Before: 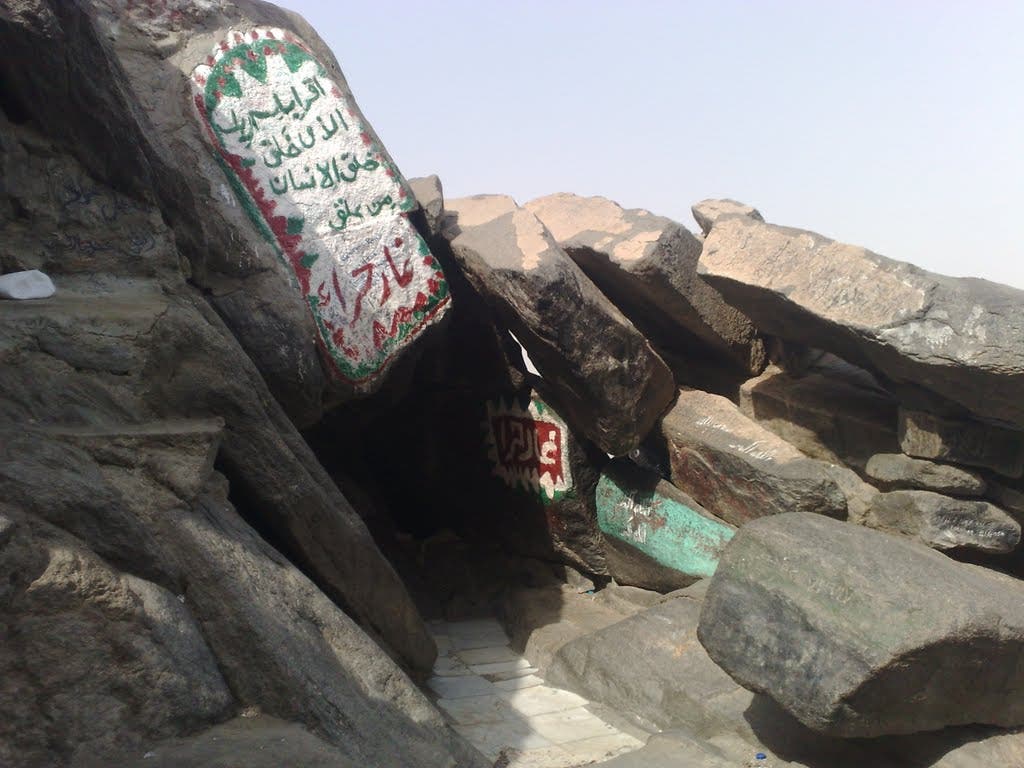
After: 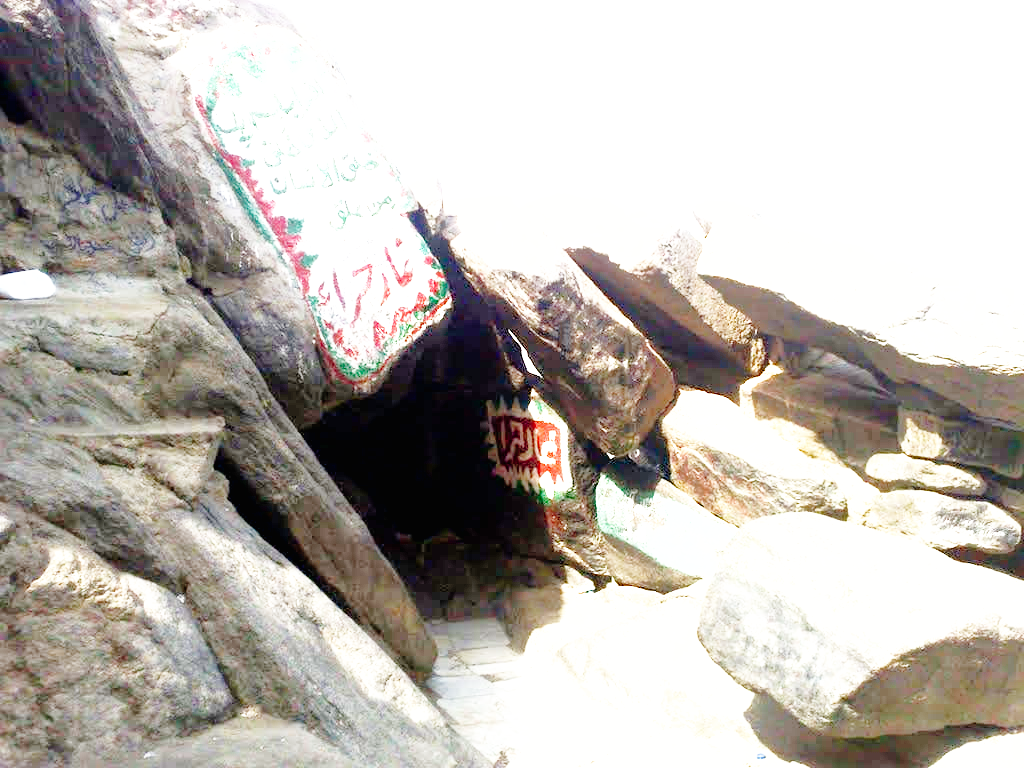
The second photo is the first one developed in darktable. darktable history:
exposure: black level correction 0.005, exposure 2.084 EV, compensate highlight preservation false
shadows and highlights: on, module defaults
base curve: curves: ch0 [(0, 0) (0, 0) (0.002, 0.001) (0.008, 0.003) (0.019, 0.011) (0.037, 0.037) (0.064, 0.11) (0.102, 0.232) (0.152, 0.379) (0.216, 0.524) (0.296, 0.665) (0.394, 0.789) (0.512, 0.881) (0.651, 0.945) (0.813, 0.986) (1, 1)], preserve colors none
tone equalizer: on, module defaults
